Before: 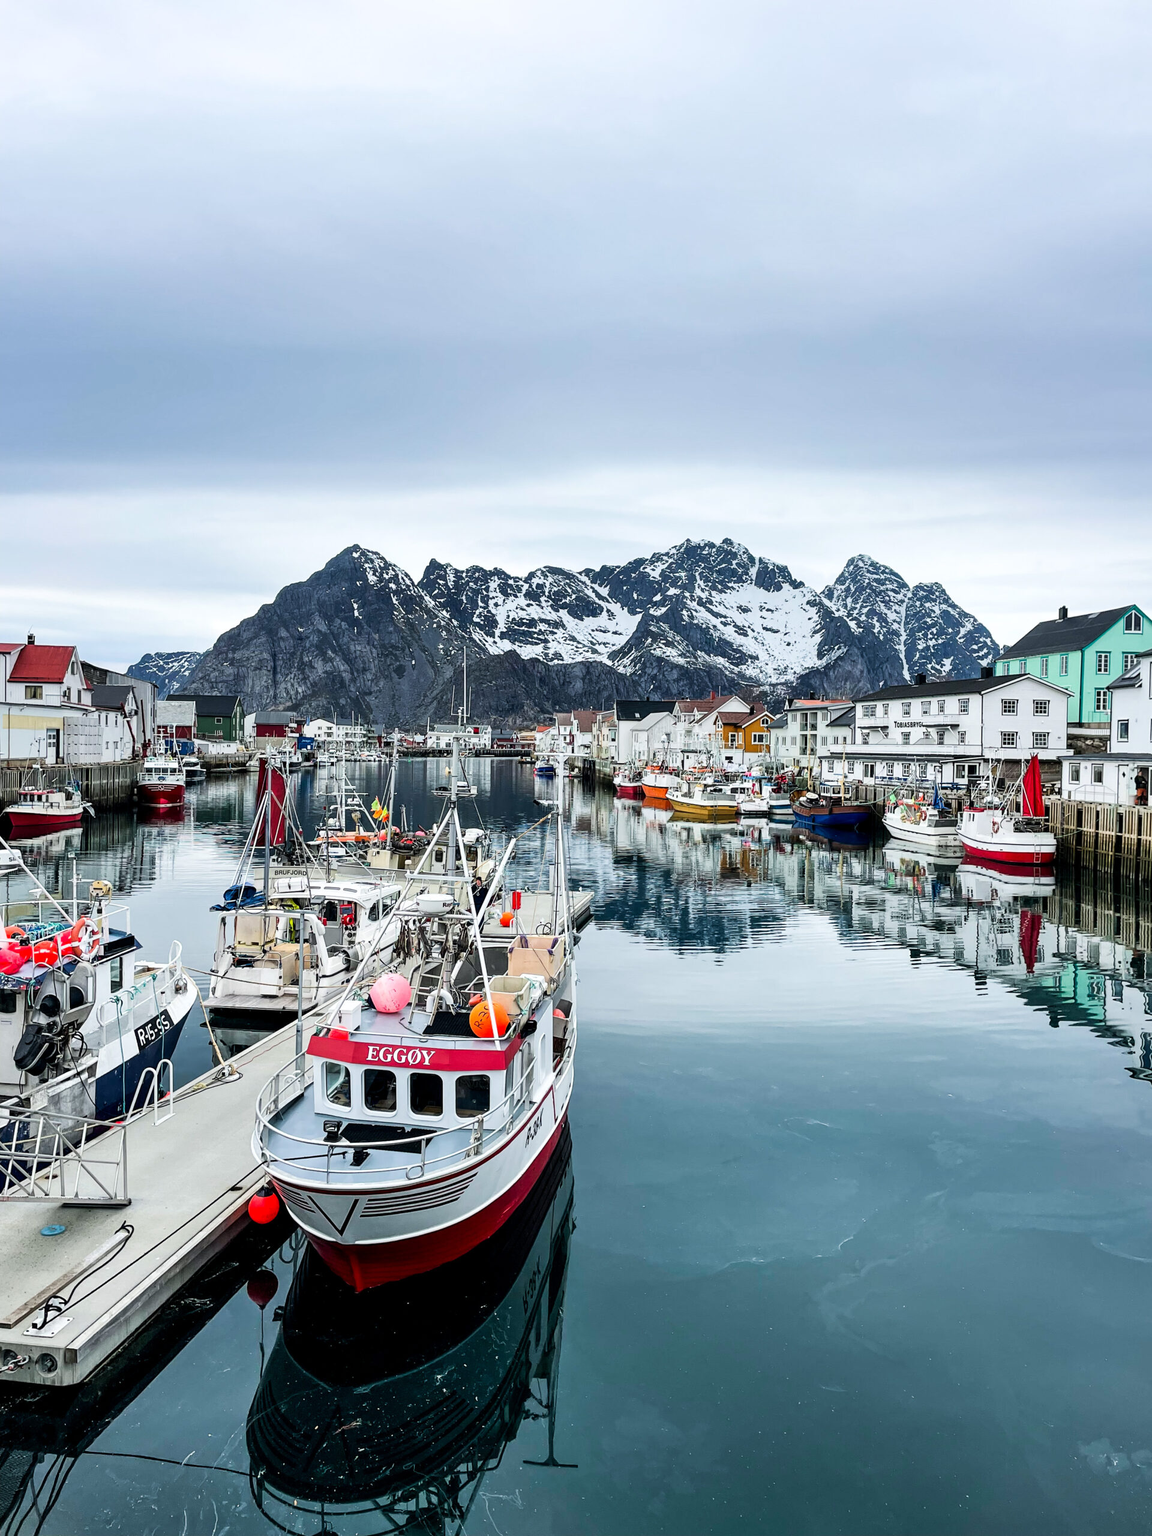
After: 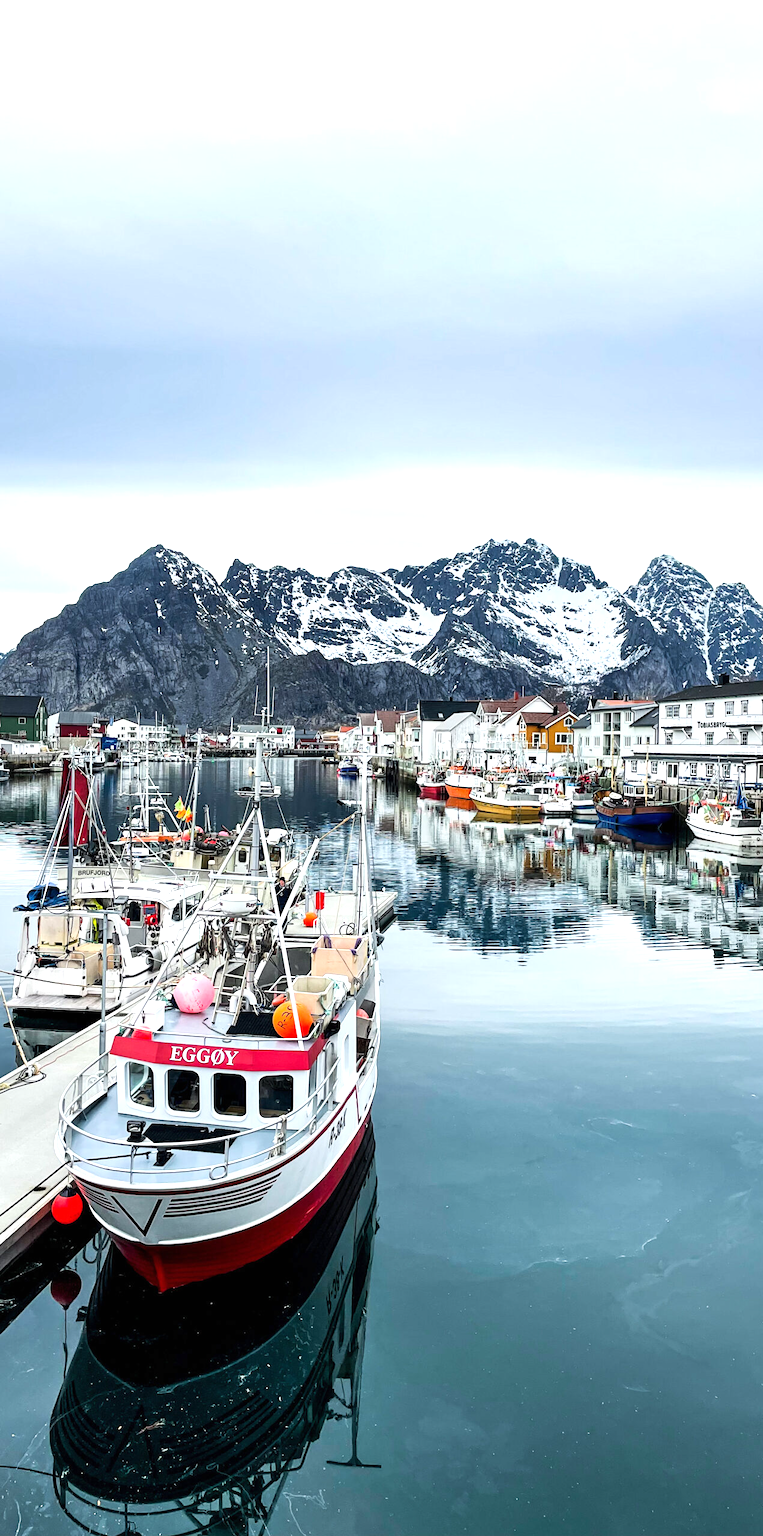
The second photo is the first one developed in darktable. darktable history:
exposure: black level correction 0, exposure 0.5 EV, compensate exposure bias true, compensate highlight preservation false
crop: left 17.107%, right 16.558%
